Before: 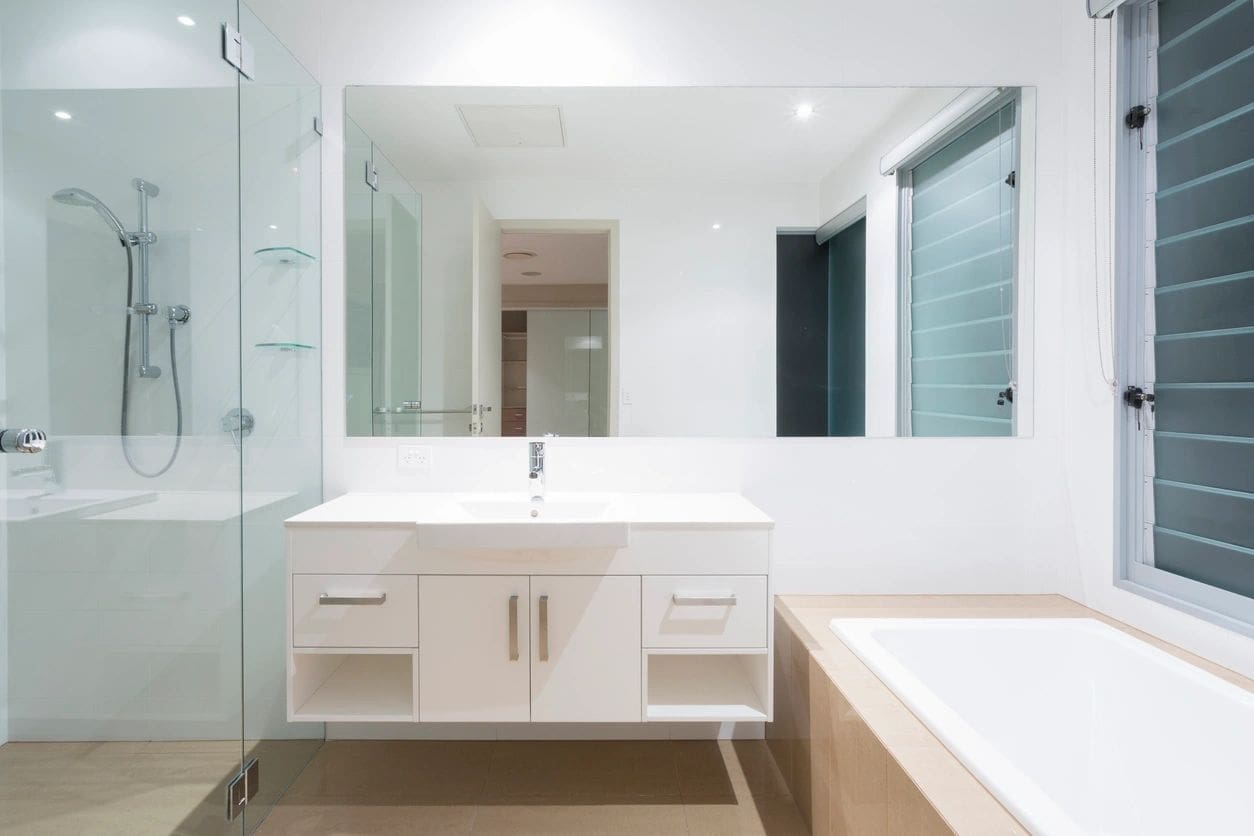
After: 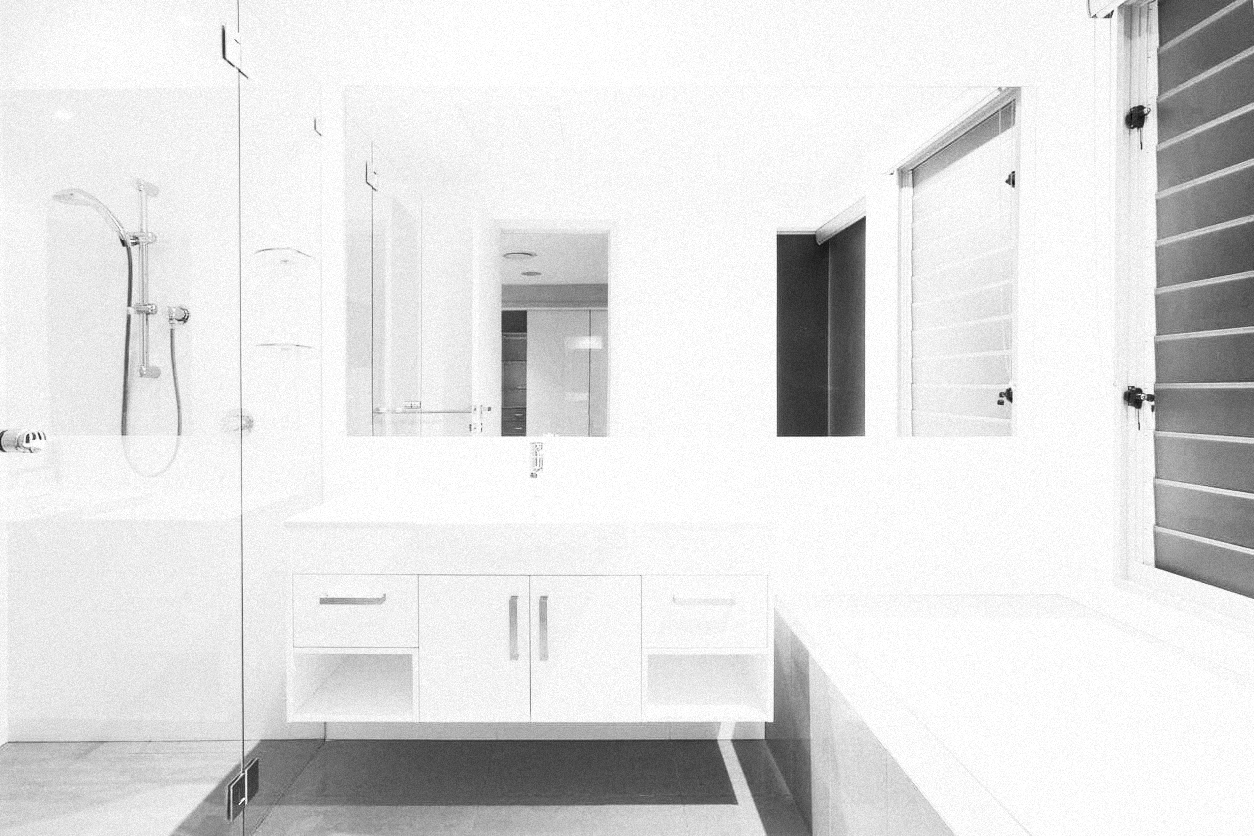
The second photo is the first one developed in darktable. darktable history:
white balance: red 0.931, blue 1.11
grain: mid-tones bias 0%
contrast brightness saturation: contrast 0.53, brightness 0.47, saturation -1
